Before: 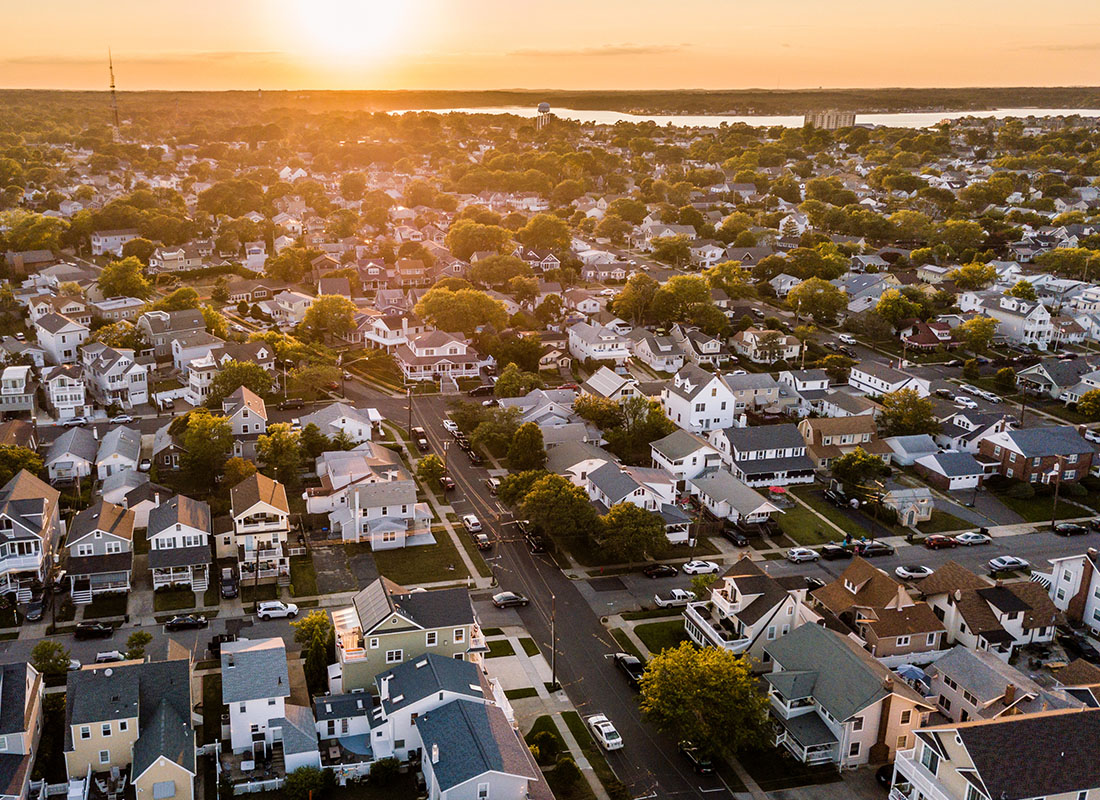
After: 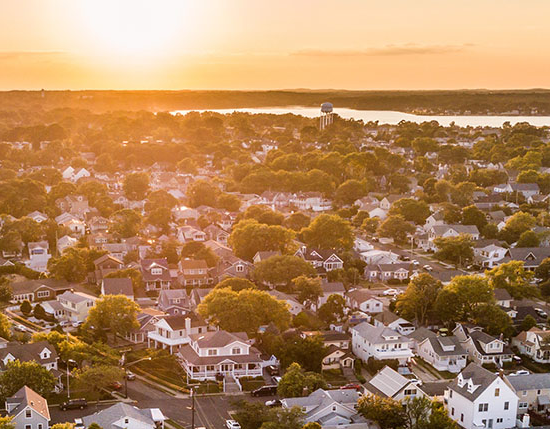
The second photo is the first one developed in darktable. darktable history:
crop: left 19.77%, right 30.221%, bottom 46.252%
